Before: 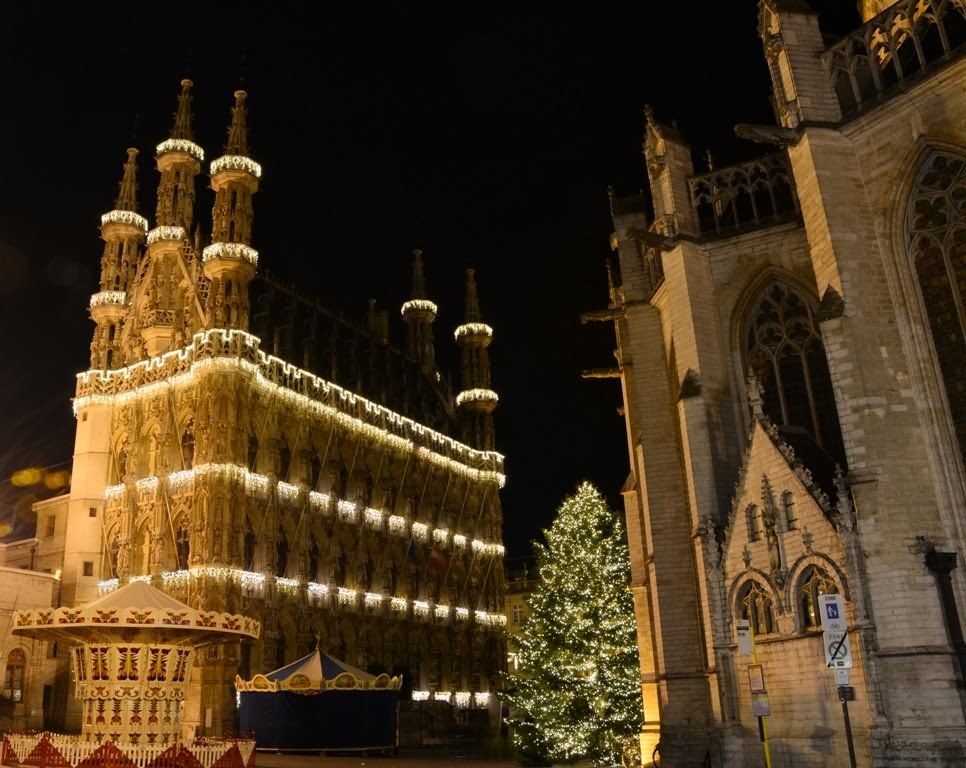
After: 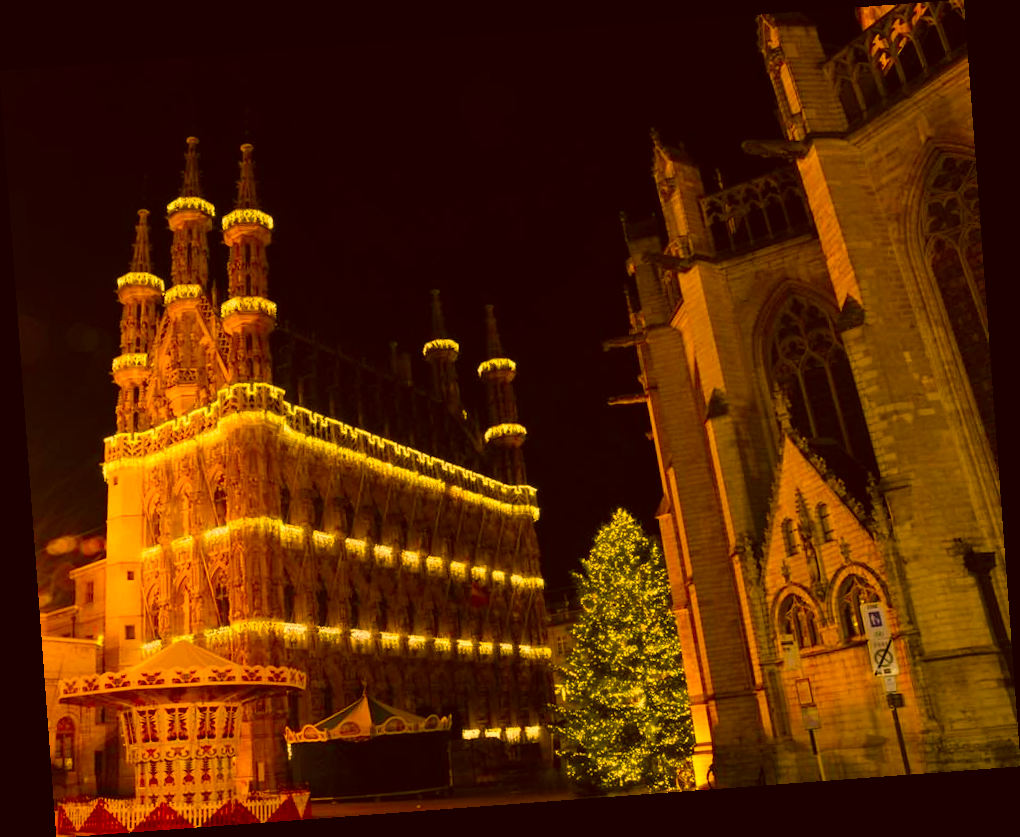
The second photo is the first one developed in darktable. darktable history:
color correction: highlights a* 10.44, highlights b* 30.04, shadows a* 2.73, shadows b* 17.51, saturation 1.72
rotate and perspective: rotation -4.25°, automatic cropping off
